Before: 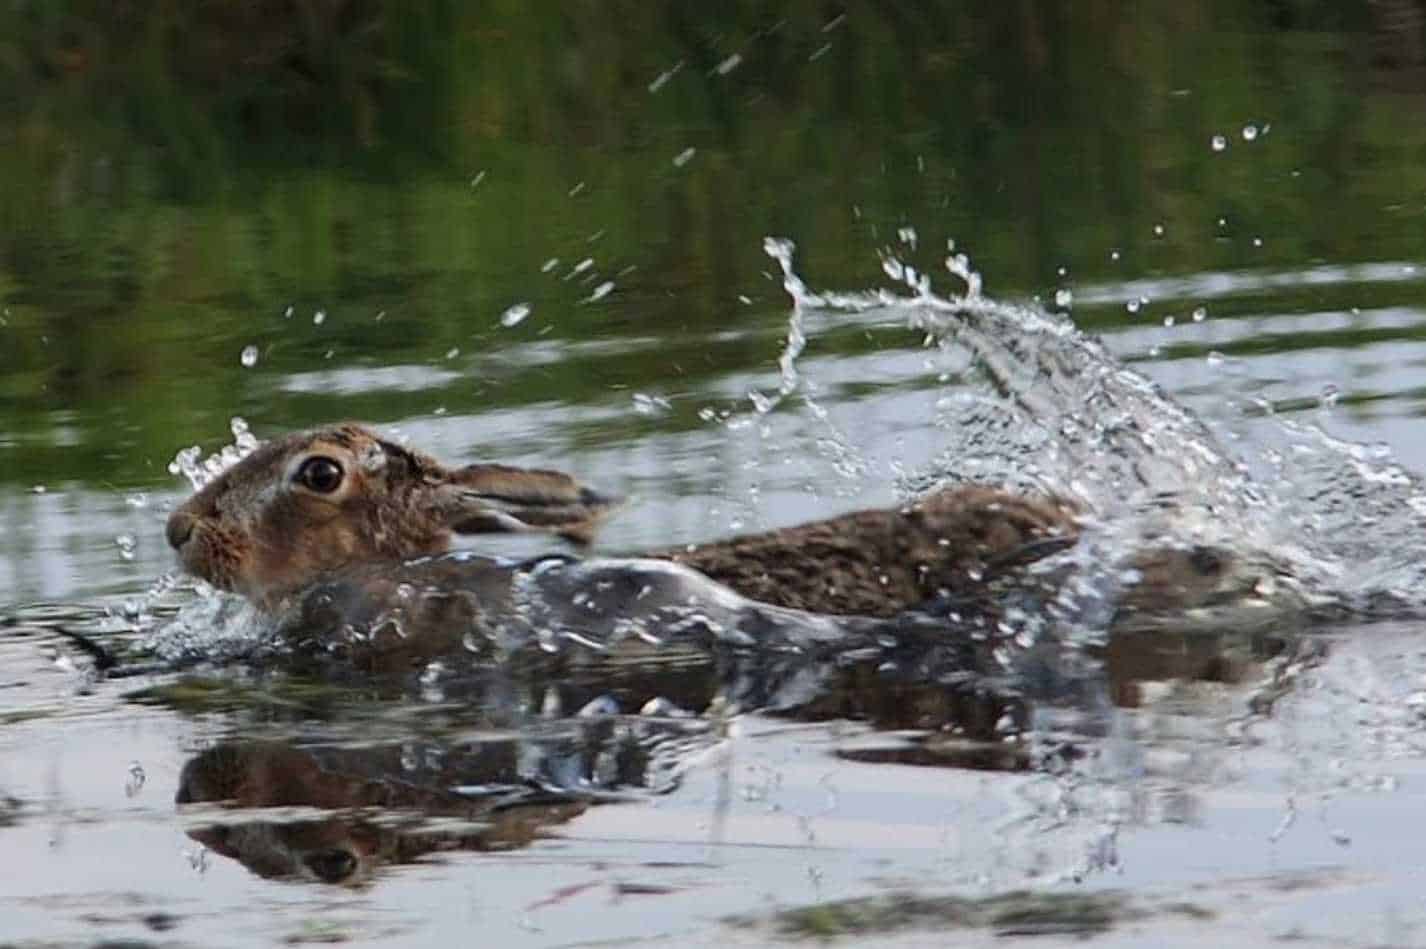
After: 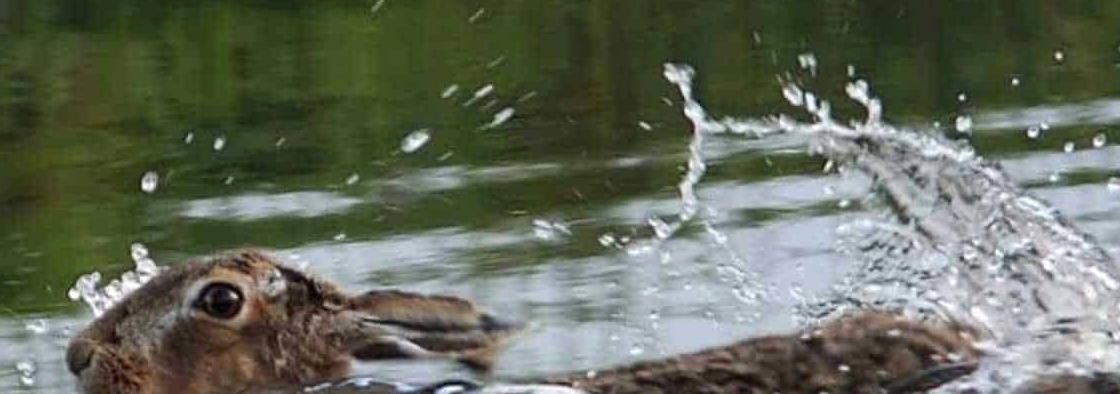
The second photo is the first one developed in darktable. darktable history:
exposure: exposure 0.127 EV, compensate highlight preservation false
crop: left 7.036%, top 18.398%, right 14.379%, bottom 40.043%
